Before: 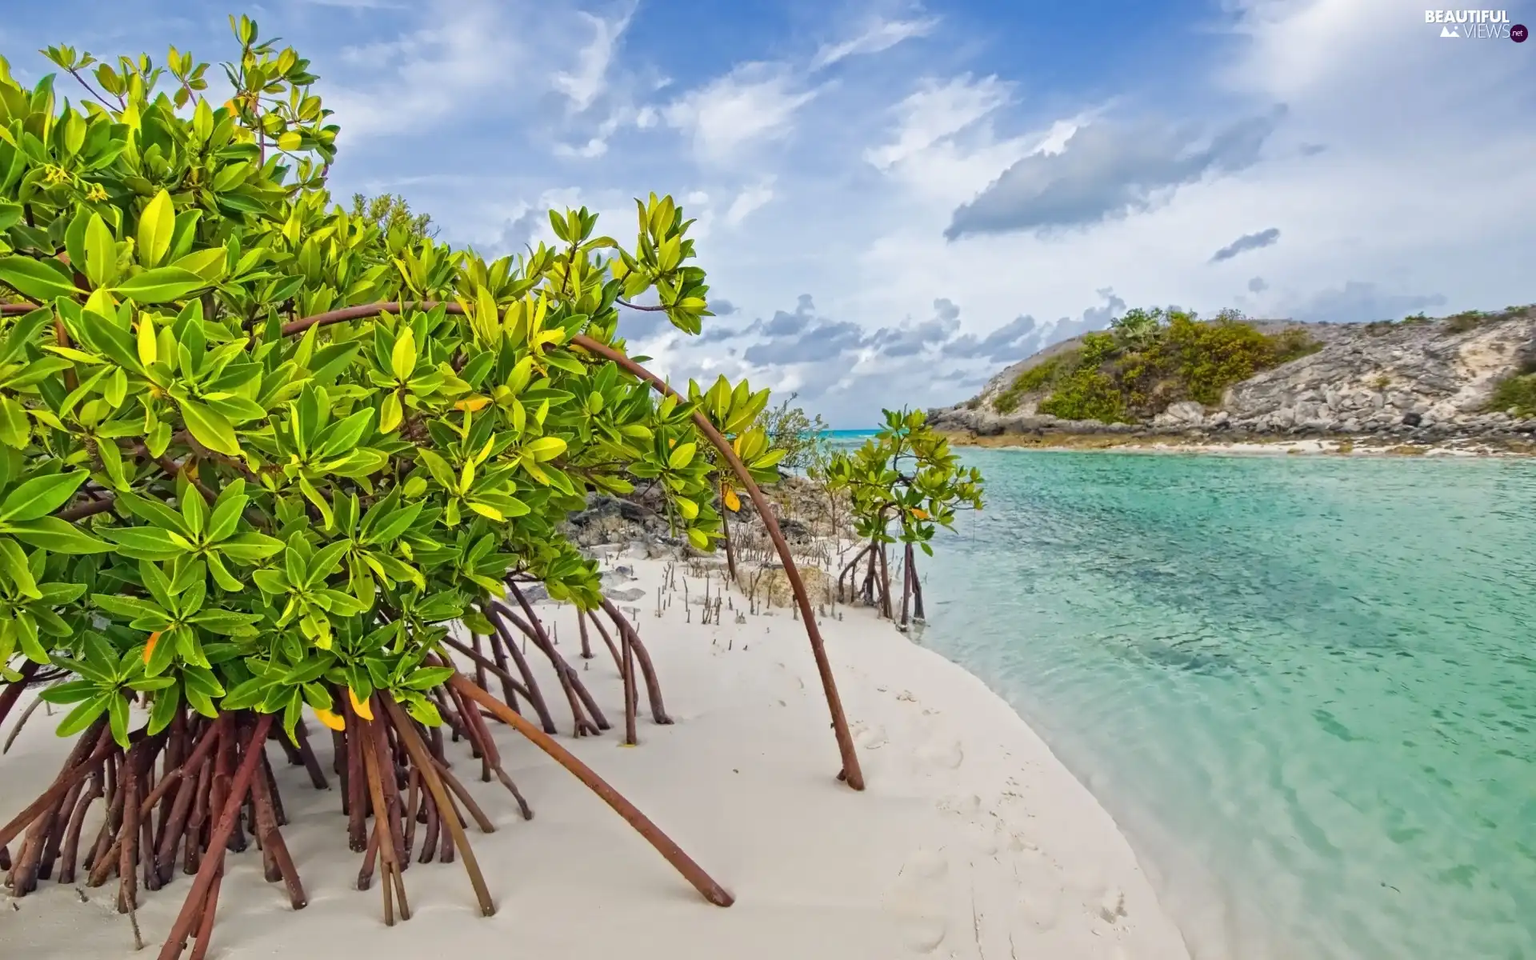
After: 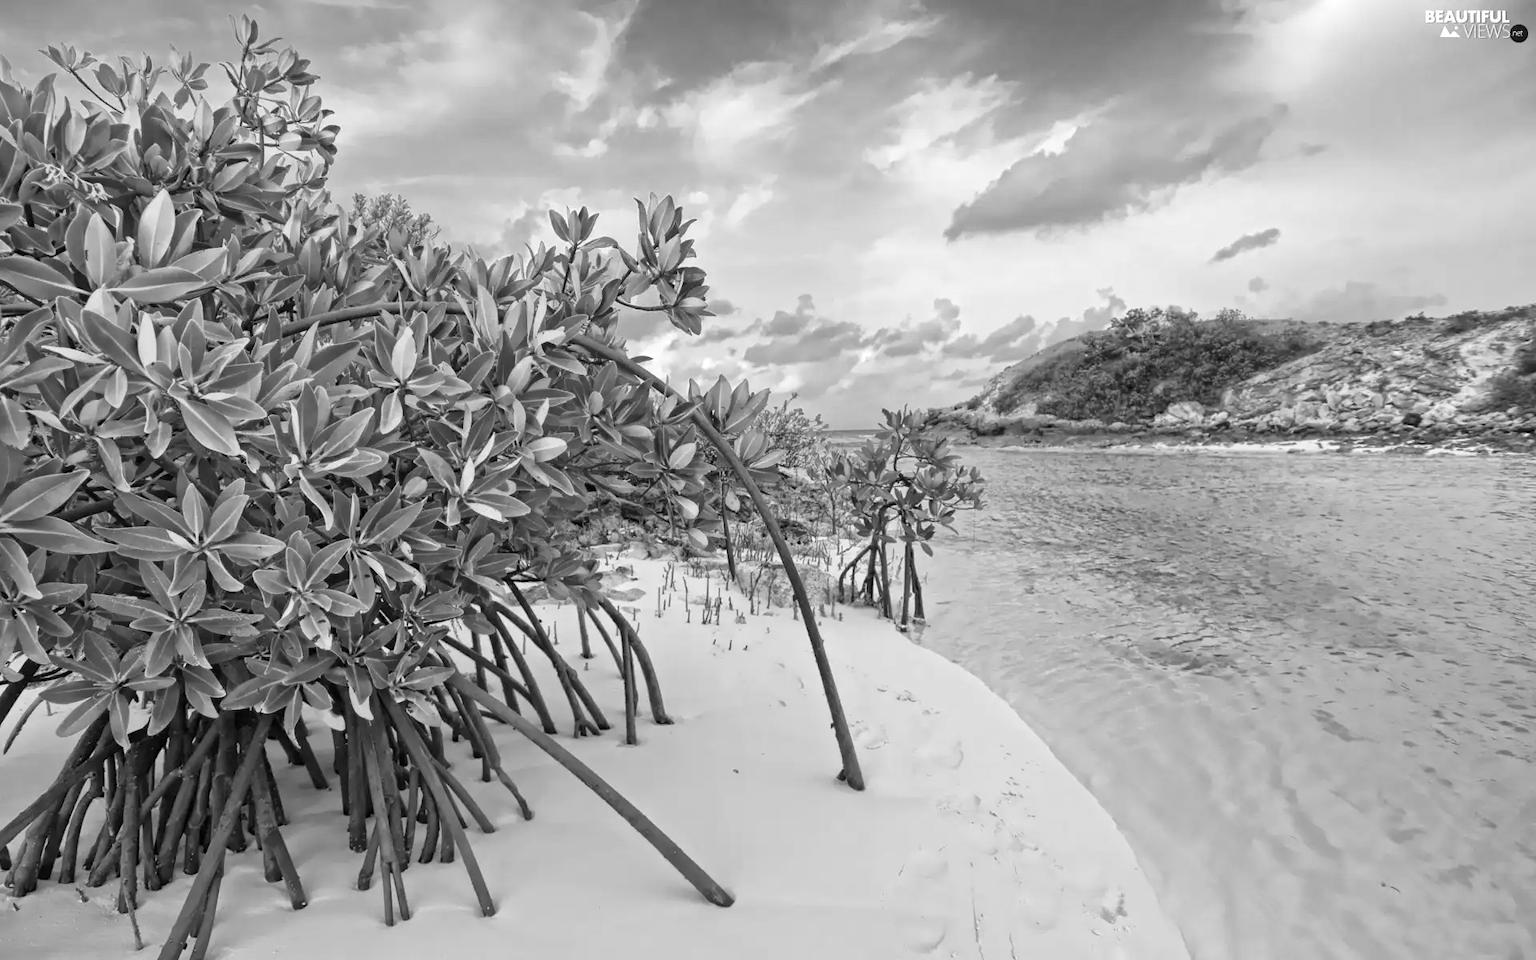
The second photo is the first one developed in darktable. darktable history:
color balance rgb: shadows fall-off 101%, linear chroma grading › mid-tones 7.63%, perceptual saturation grading › mid-tones 11.68%, mask middle-gray fulcrum 22.45%, global vibrance 10.11%, saturation formula JzAzBz (2021)
levels: levels [0.016, 0.484, 0.953]
monochrome: a -4.13, b 5.16, size 1
